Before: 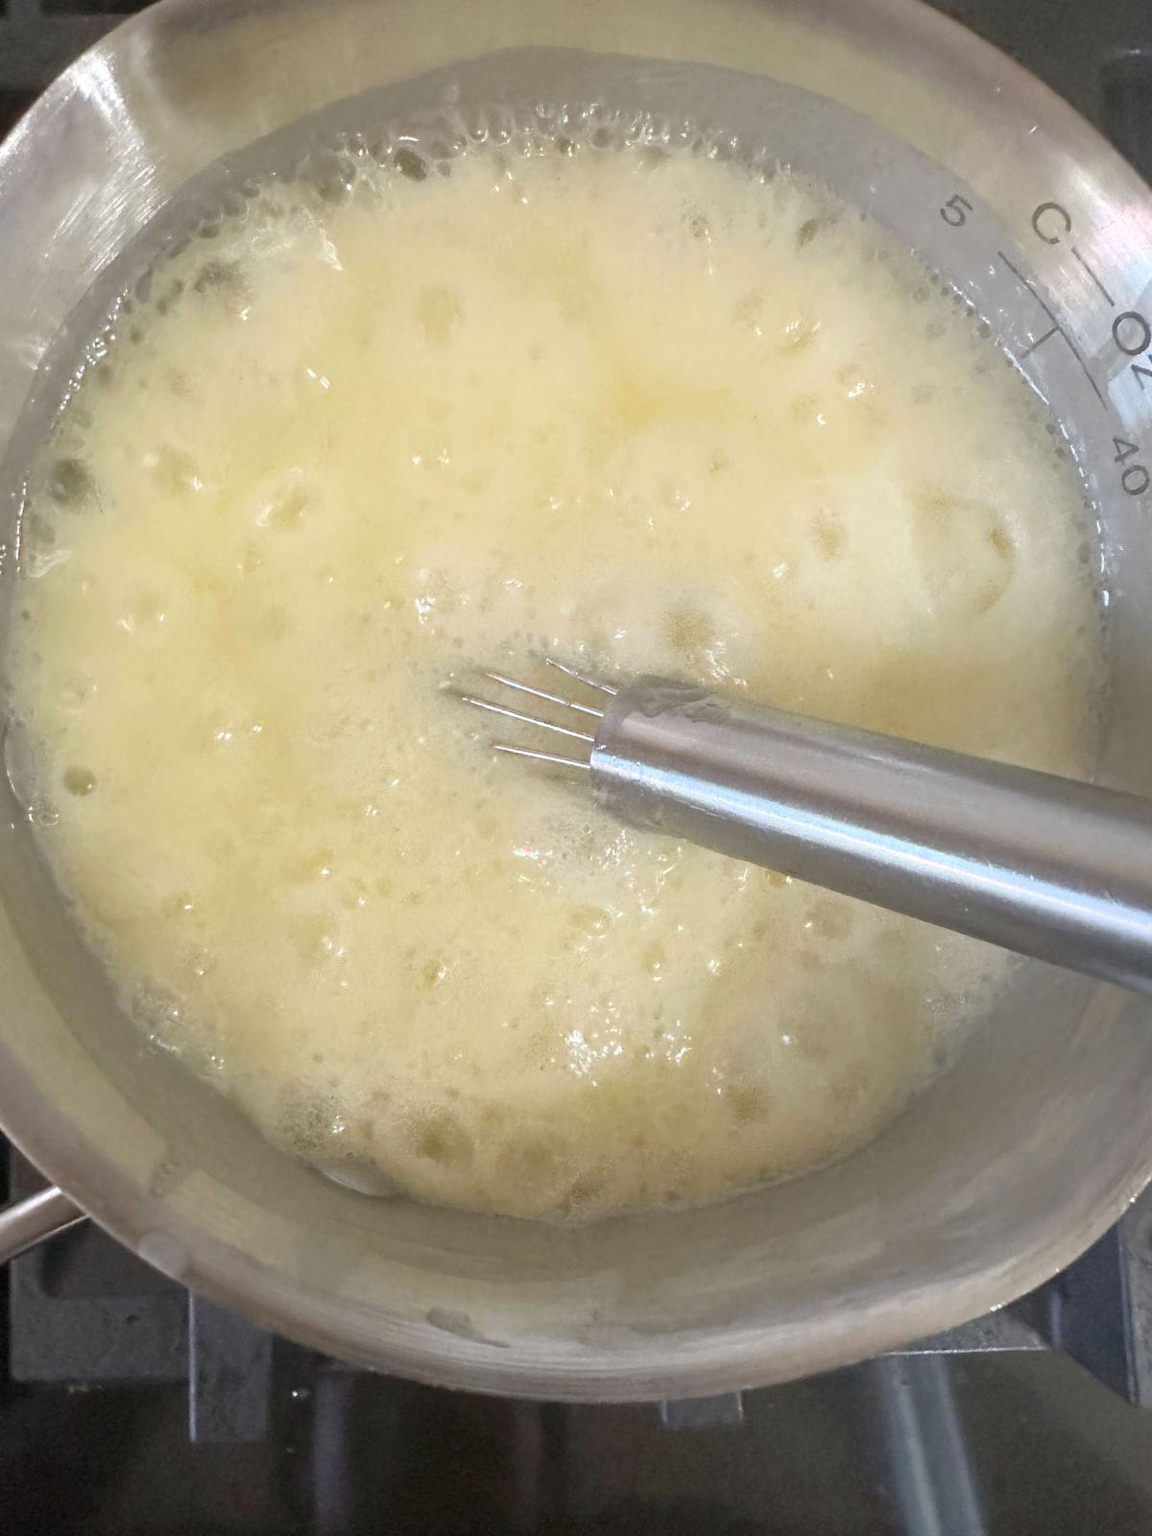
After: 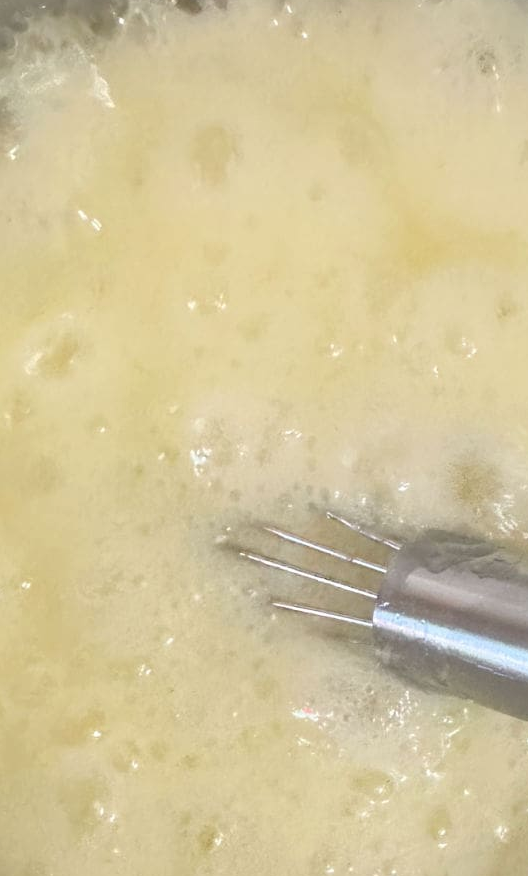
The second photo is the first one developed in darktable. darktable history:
shadows and highlights: shadows 20.48, highlights -20.95, soften with gaussian
crop: left 20.201%, top 10.884%, right 35.747%, bottom 34.345%
